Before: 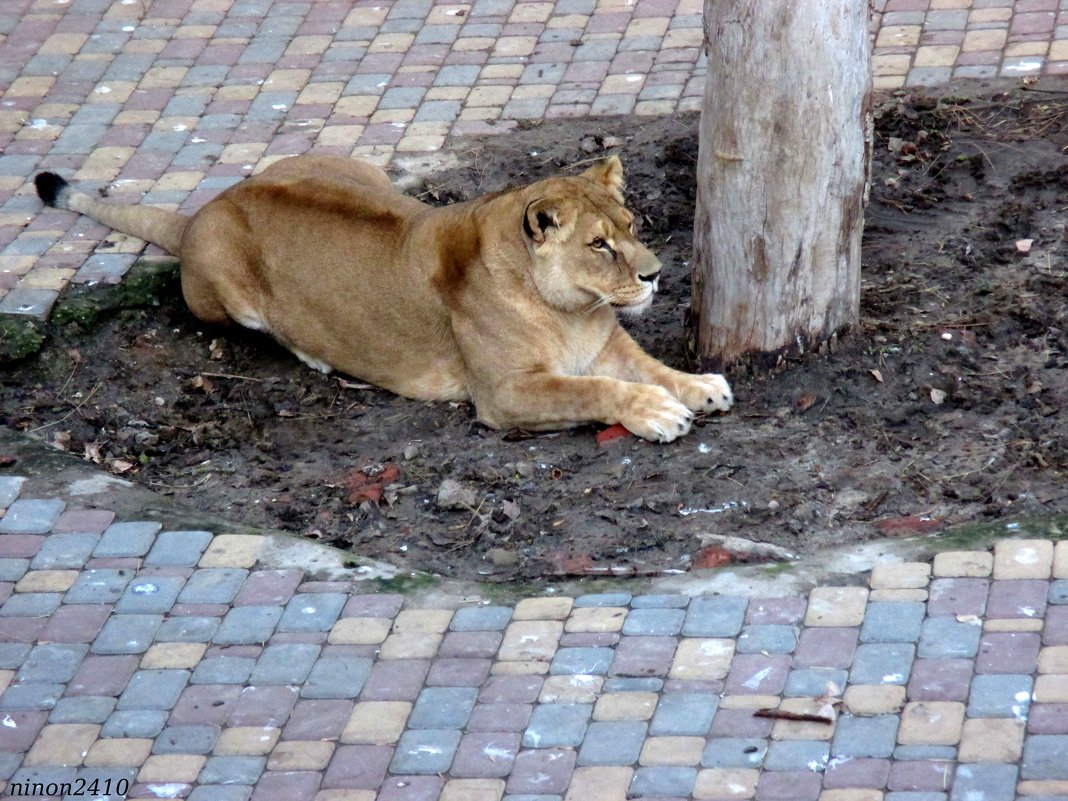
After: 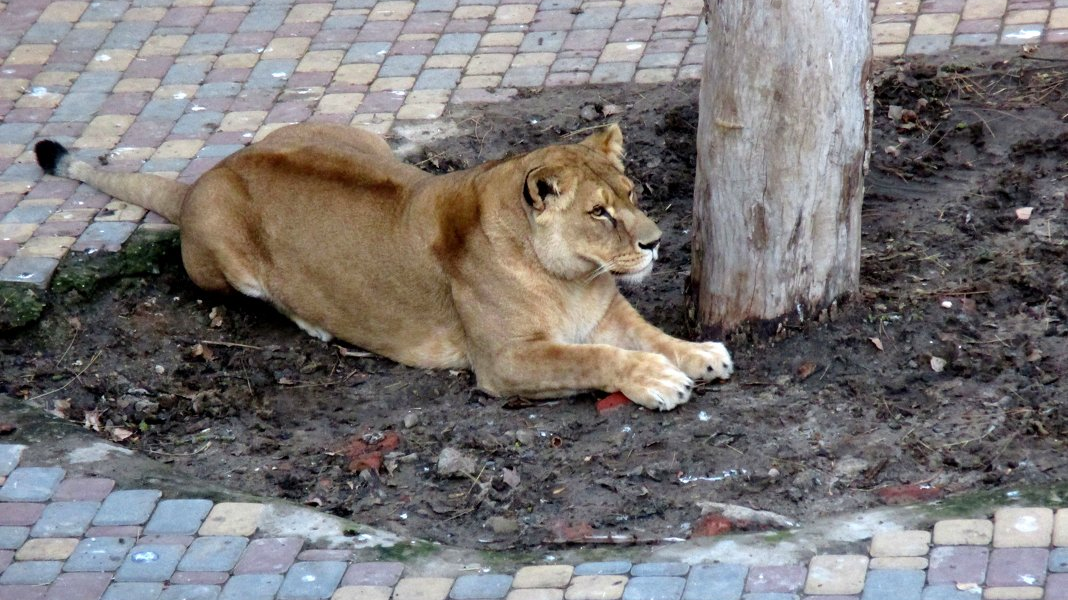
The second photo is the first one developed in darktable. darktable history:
crop: top 4.08%, bottom 20.895%
